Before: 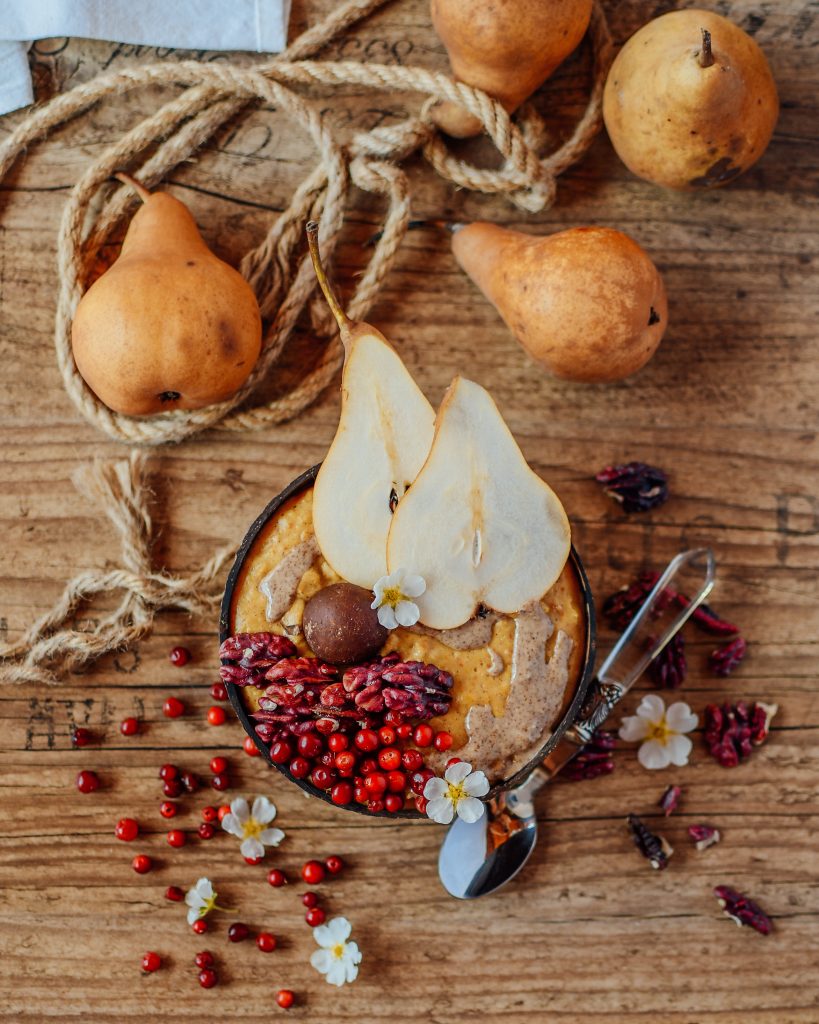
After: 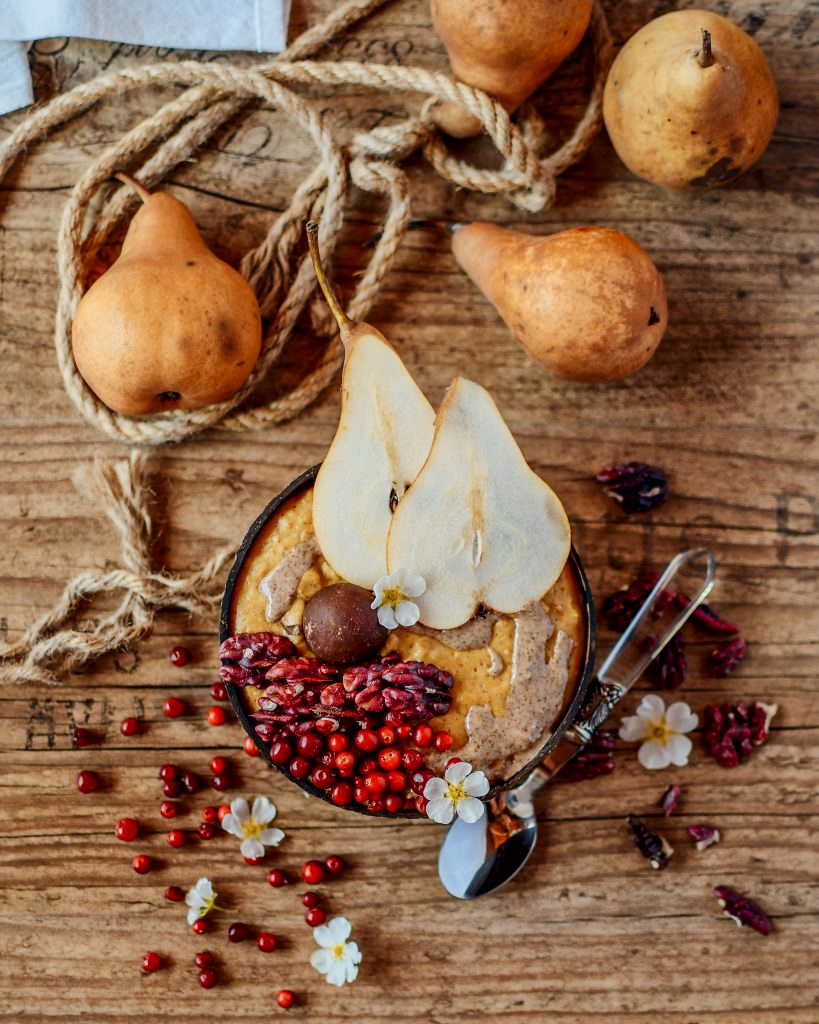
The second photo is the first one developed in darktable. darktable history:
contrast brightness saturation: contrast 0.07
exposure: black level correction 0.001, compensate highlight preservation false
local contrast: mode bilateral grid, contrast 20, coarseness 51, detail 132%, midtone range 0.2
